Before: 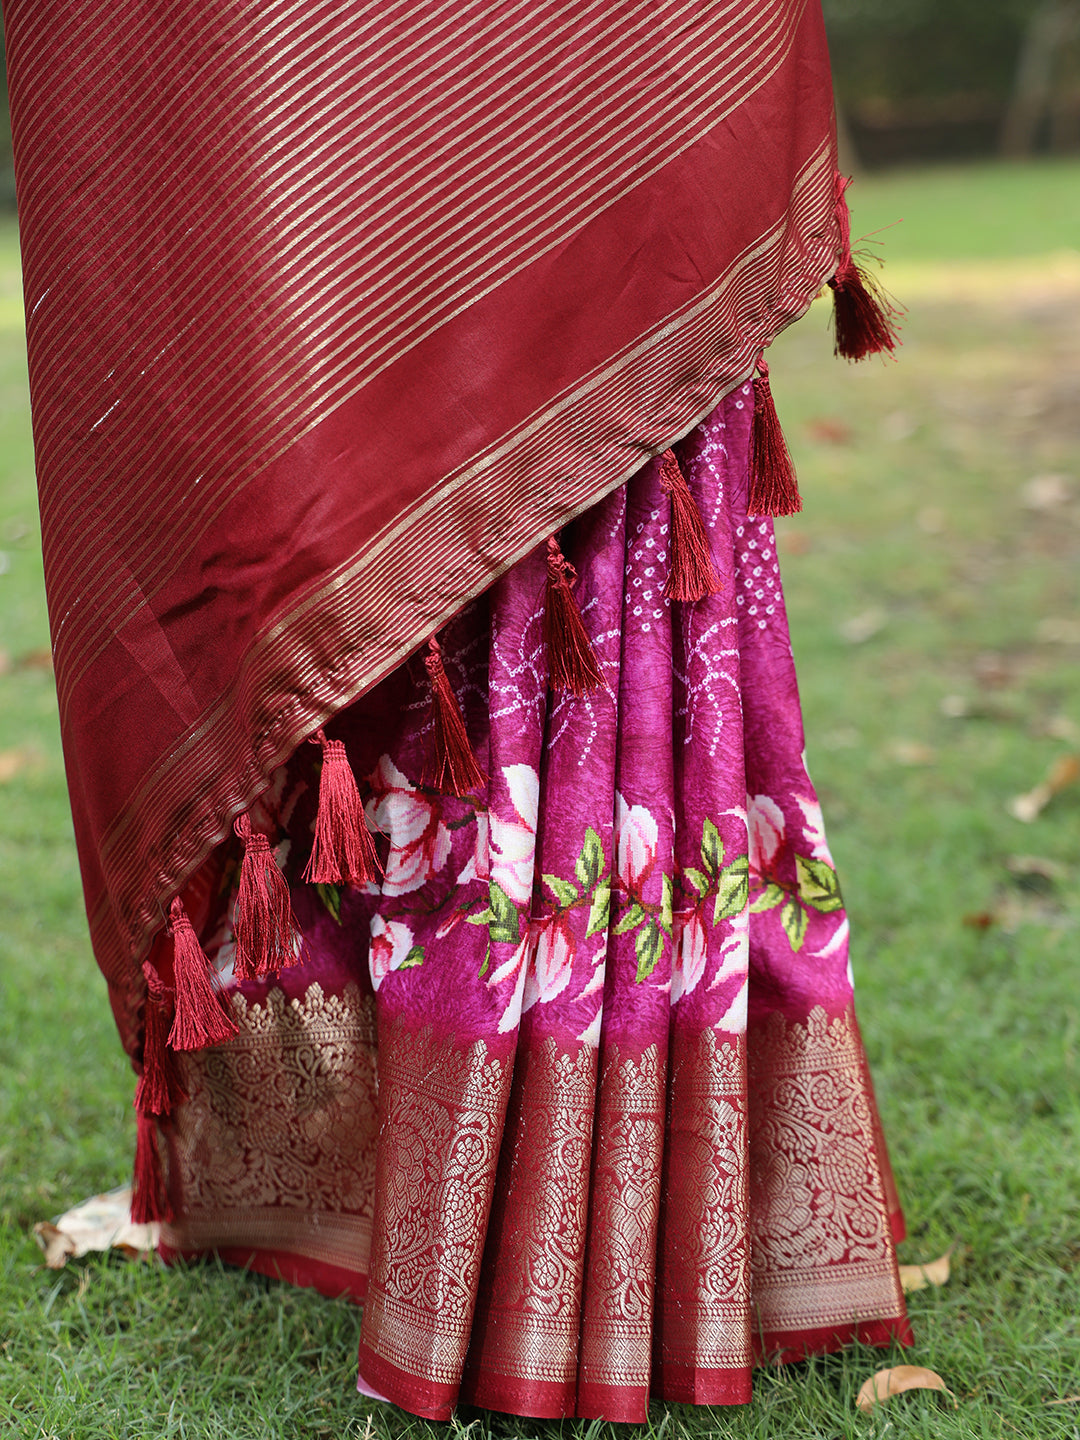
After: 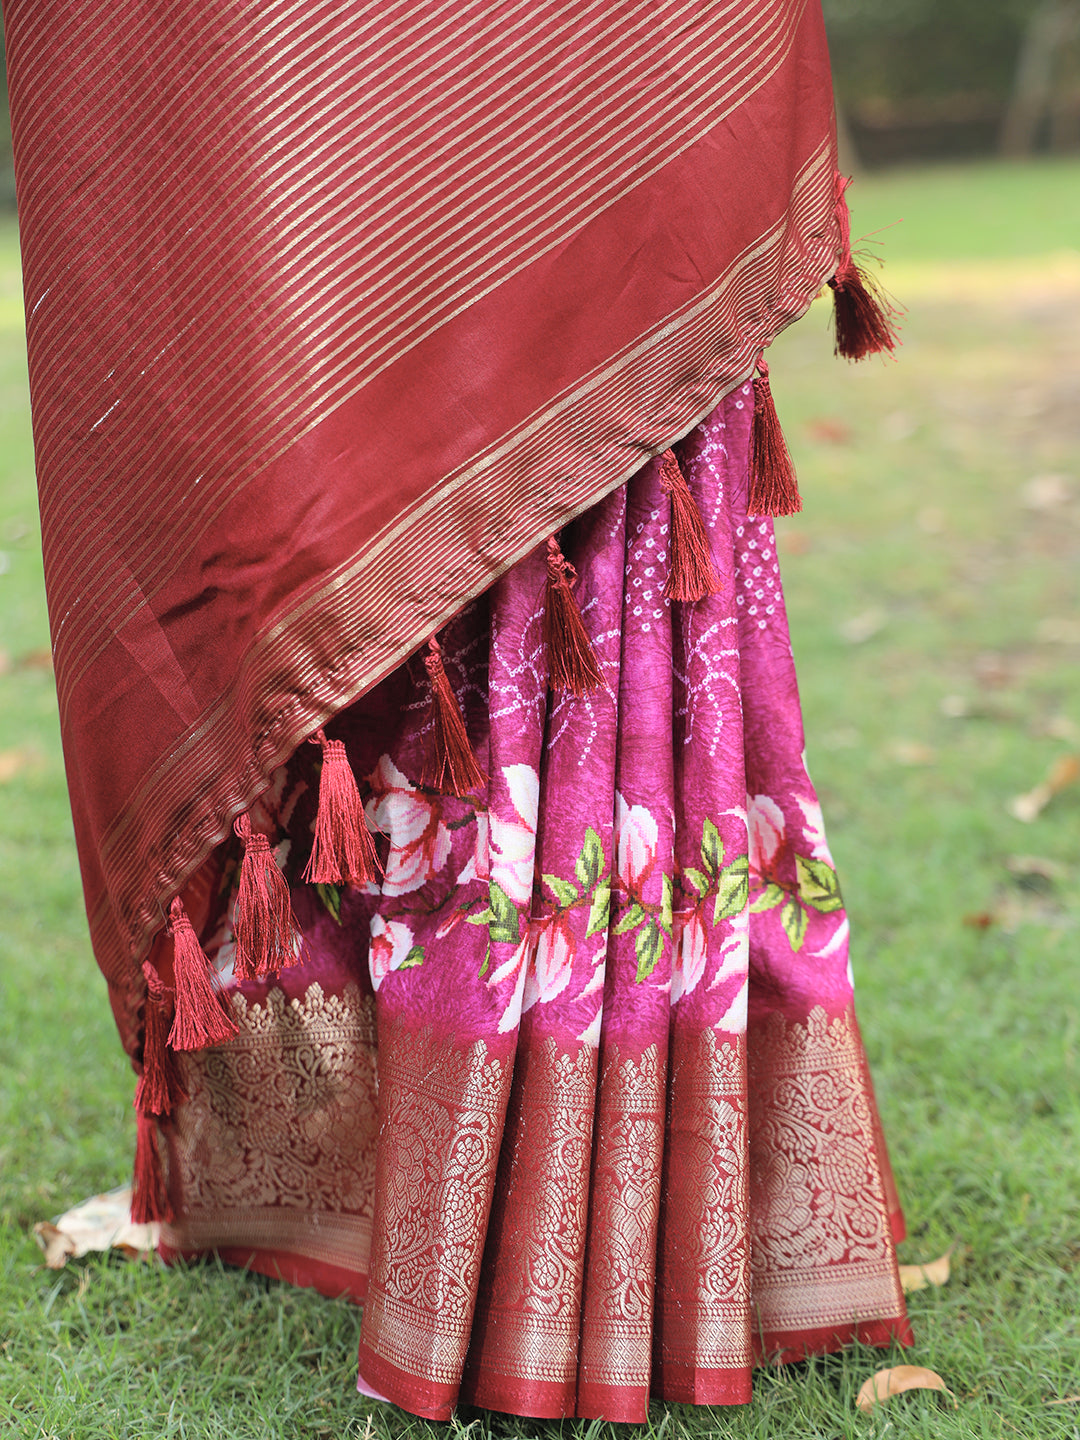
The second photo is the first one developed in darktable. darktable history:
shadows and highlights: shadows -22.46, highlights 44.93, soften with gaussian
contrast brightness saturation: brightness 0.153
tone equalizer: on, module defaults
